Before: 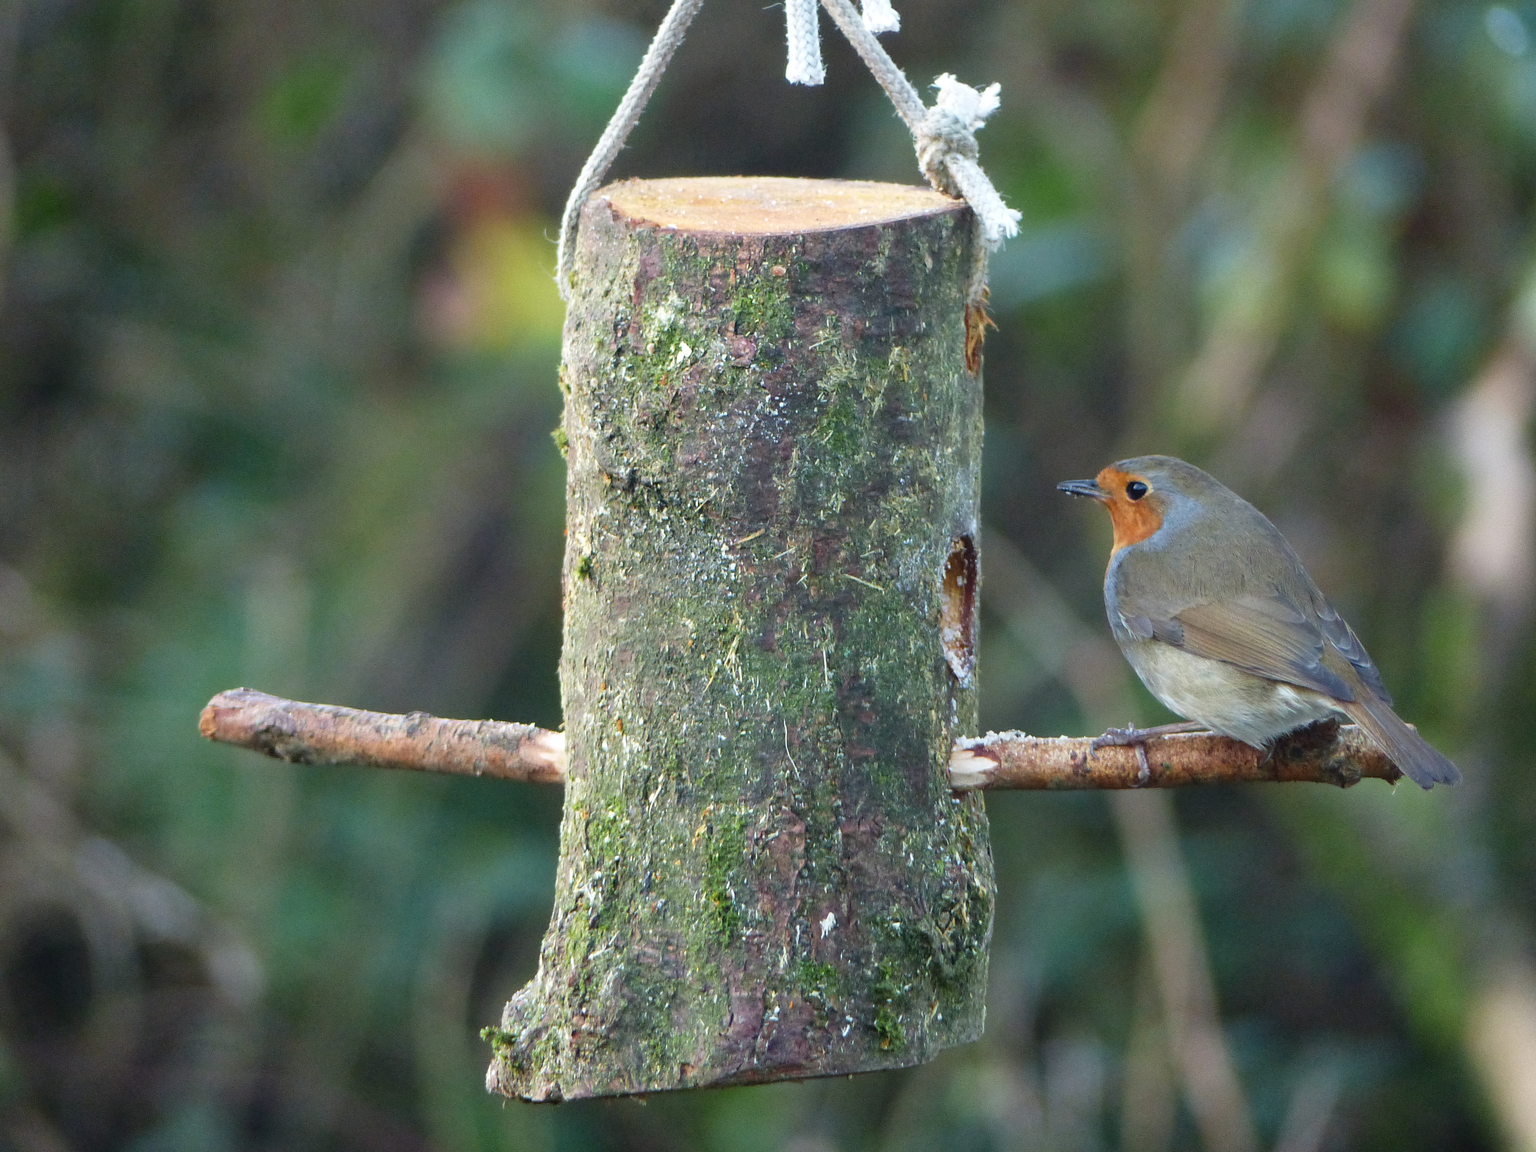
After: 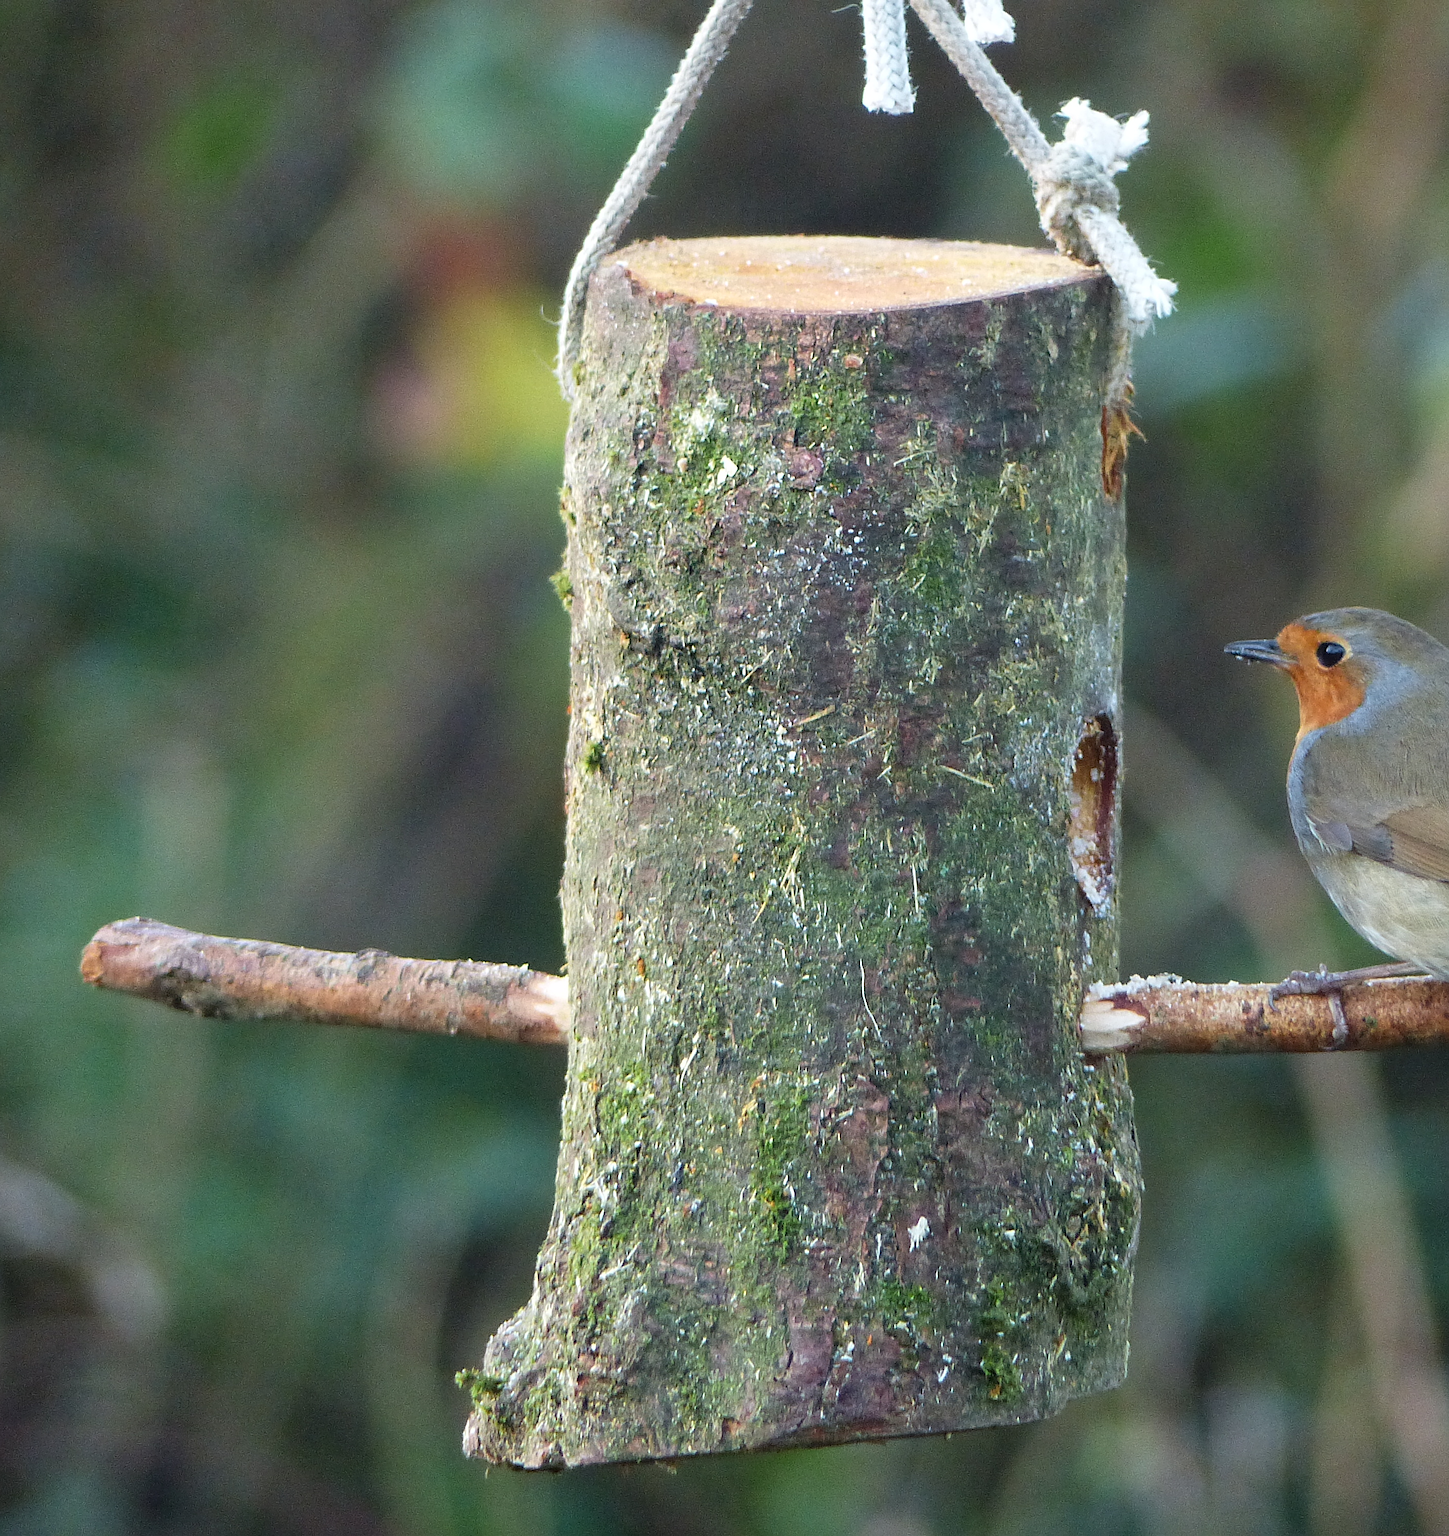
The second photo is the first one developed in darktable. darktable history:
sharpen: on, module defaults
crop and rotate: left 9.061%, right 20.142%
